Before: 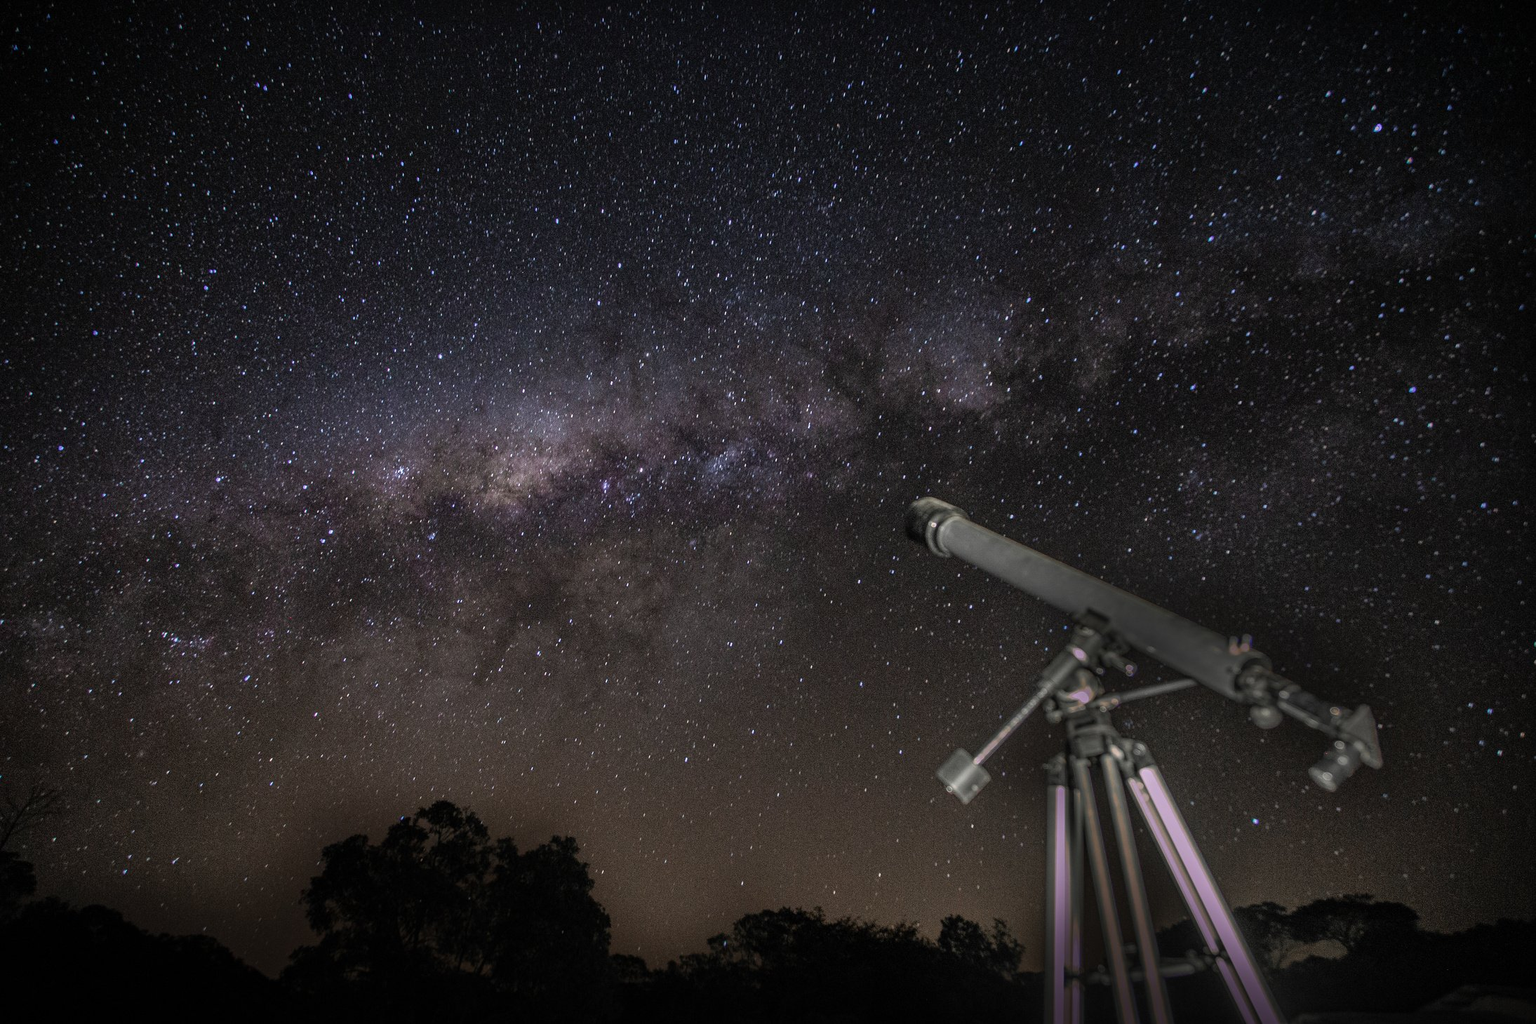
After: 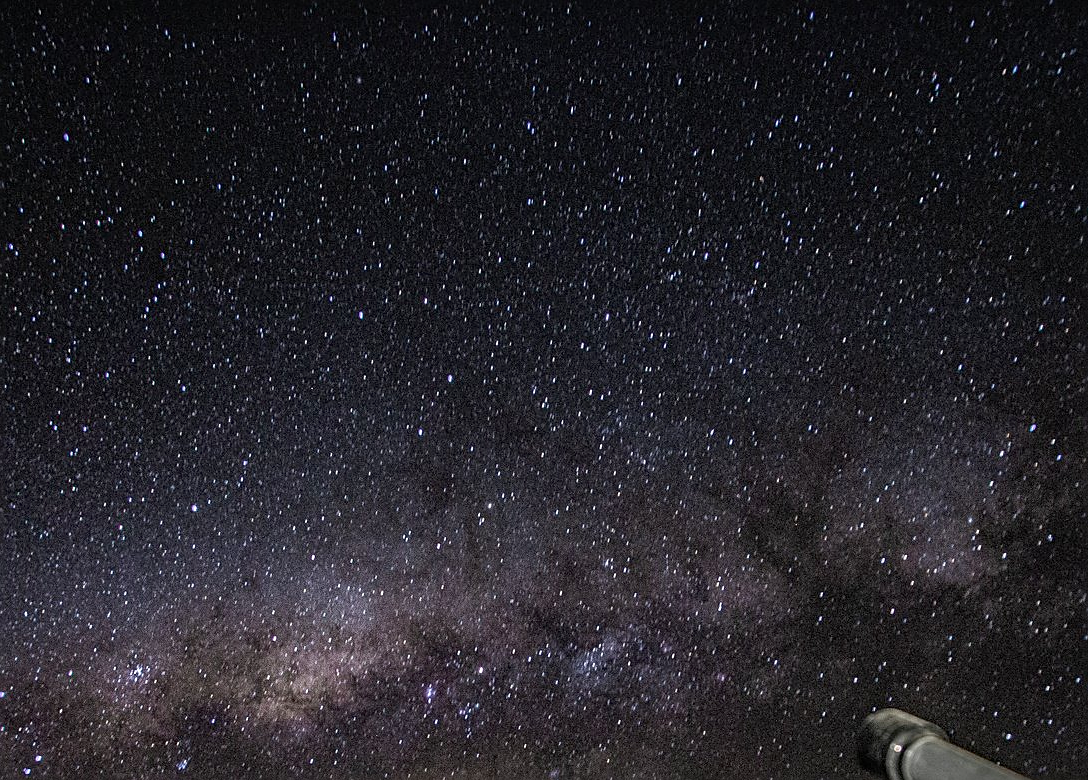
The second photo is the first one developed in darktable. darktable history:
local contrast: mode bilateral grid, contrast 11, coarseness 26, detail 115%, midtone range 0.2
crop: left 19.798%, right 30.498%, bottom 46.575%
haze removal: compatibility mode true, adaptive false
sharpen: on, module defaults
